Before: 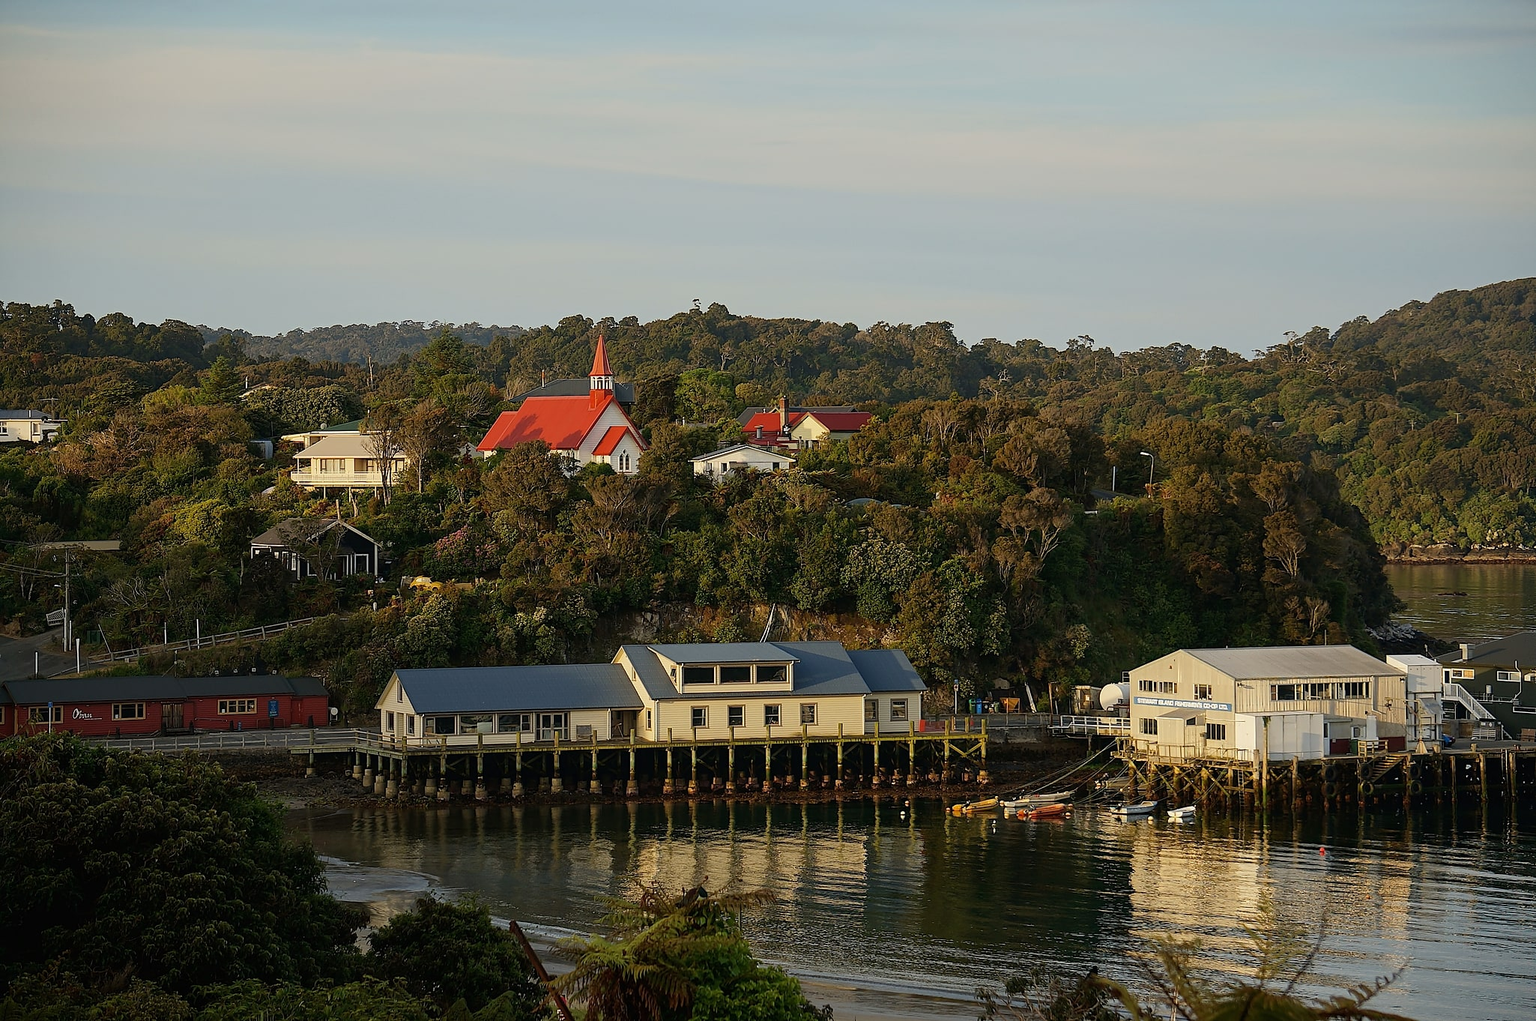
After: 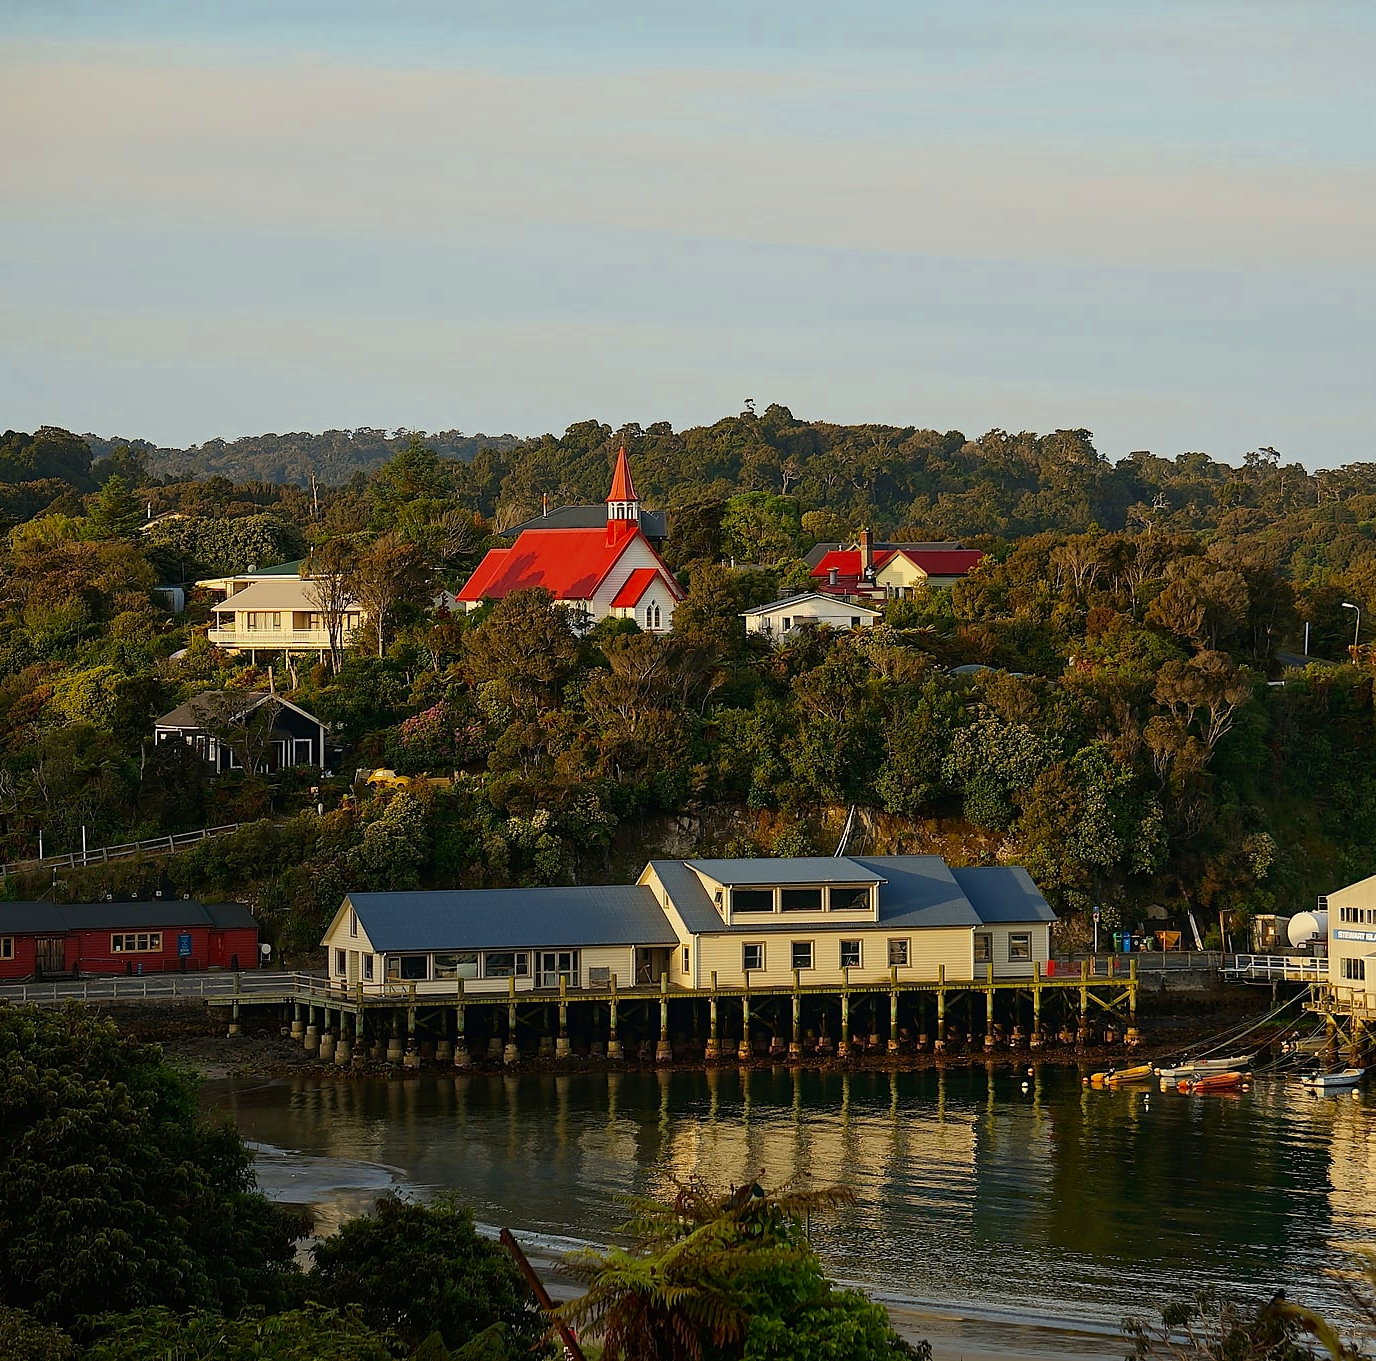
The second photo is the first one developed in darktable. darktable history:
contrast brightness saturation: contrast 0.08, saturation 0.201
color zones: curves: ch0 [(0.25, 0.5) (0.463, 0.627) (0.484, 0.637) (0.75, 0.5)]
crop and rotate: left 8.802%, right 24.07%
